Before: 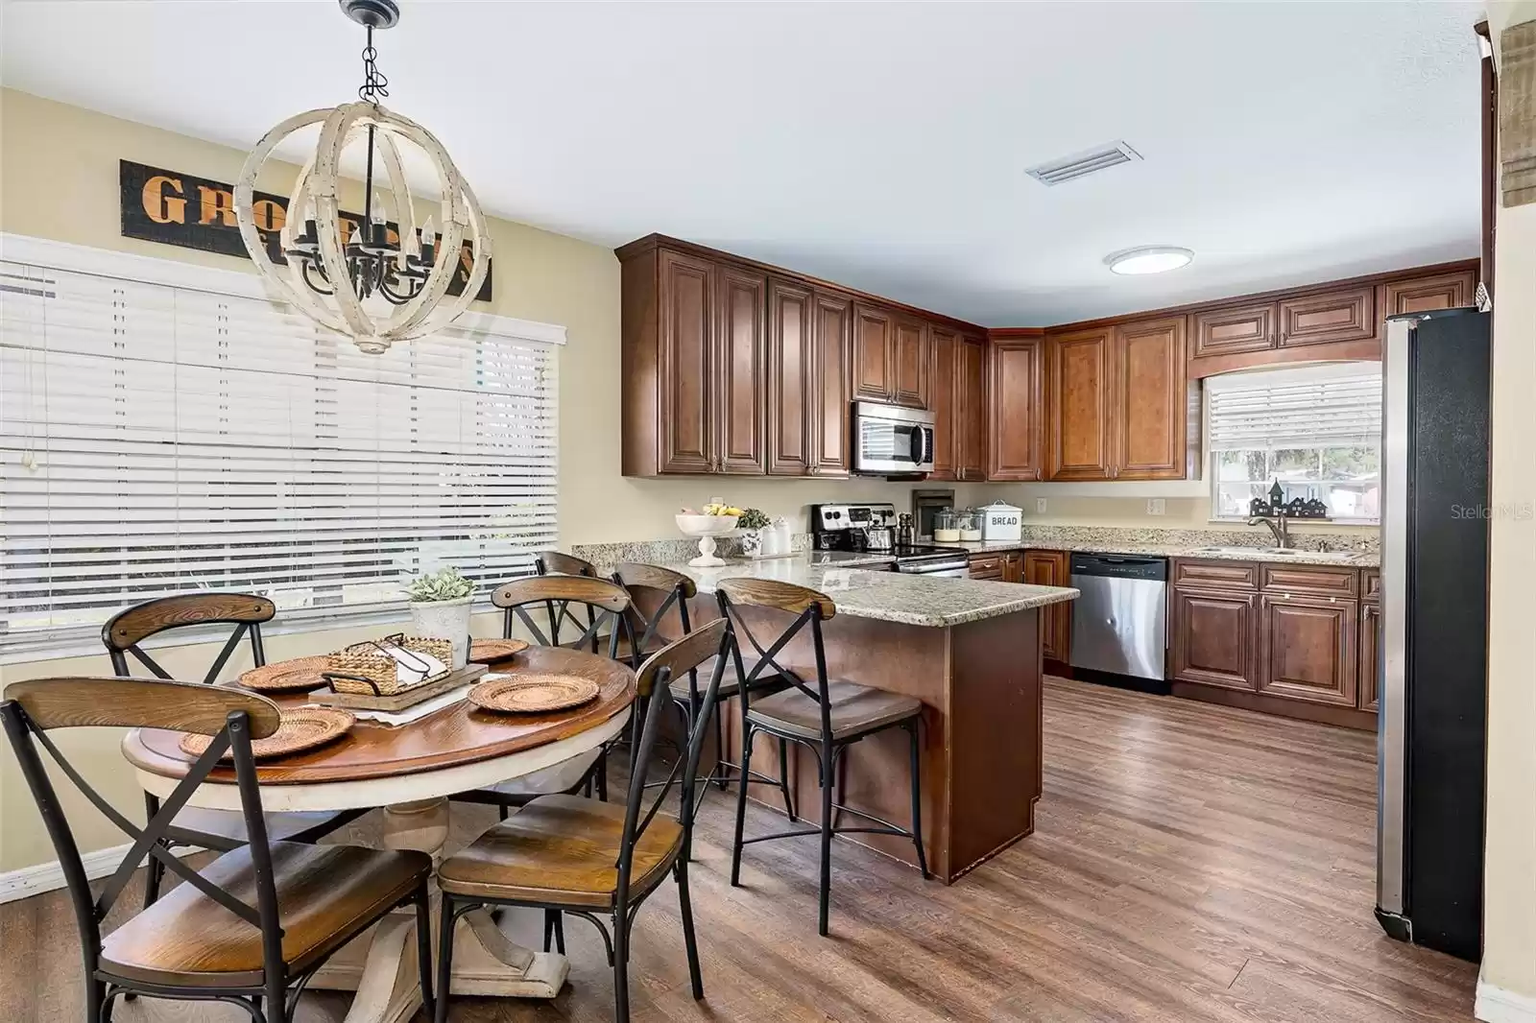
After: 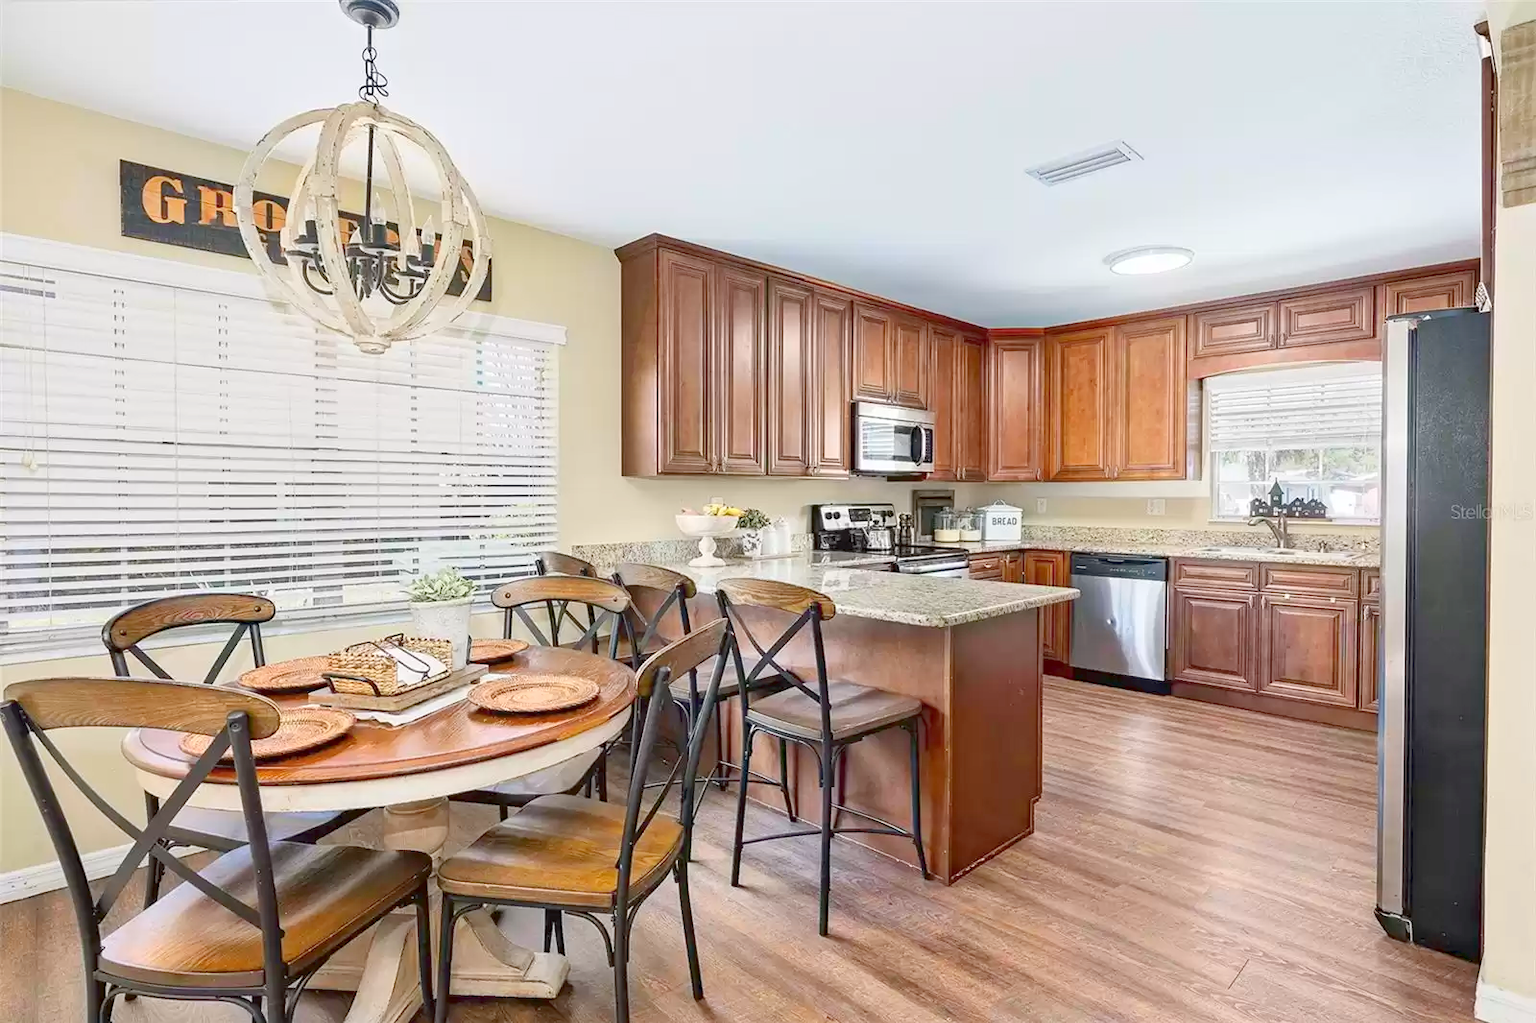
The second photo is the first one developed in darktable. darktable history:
levels: mode automatic, black 0.023%, white 99.97%, levels [0.062, 0.494, 0.925]
color balance rgb: contrast -30%
